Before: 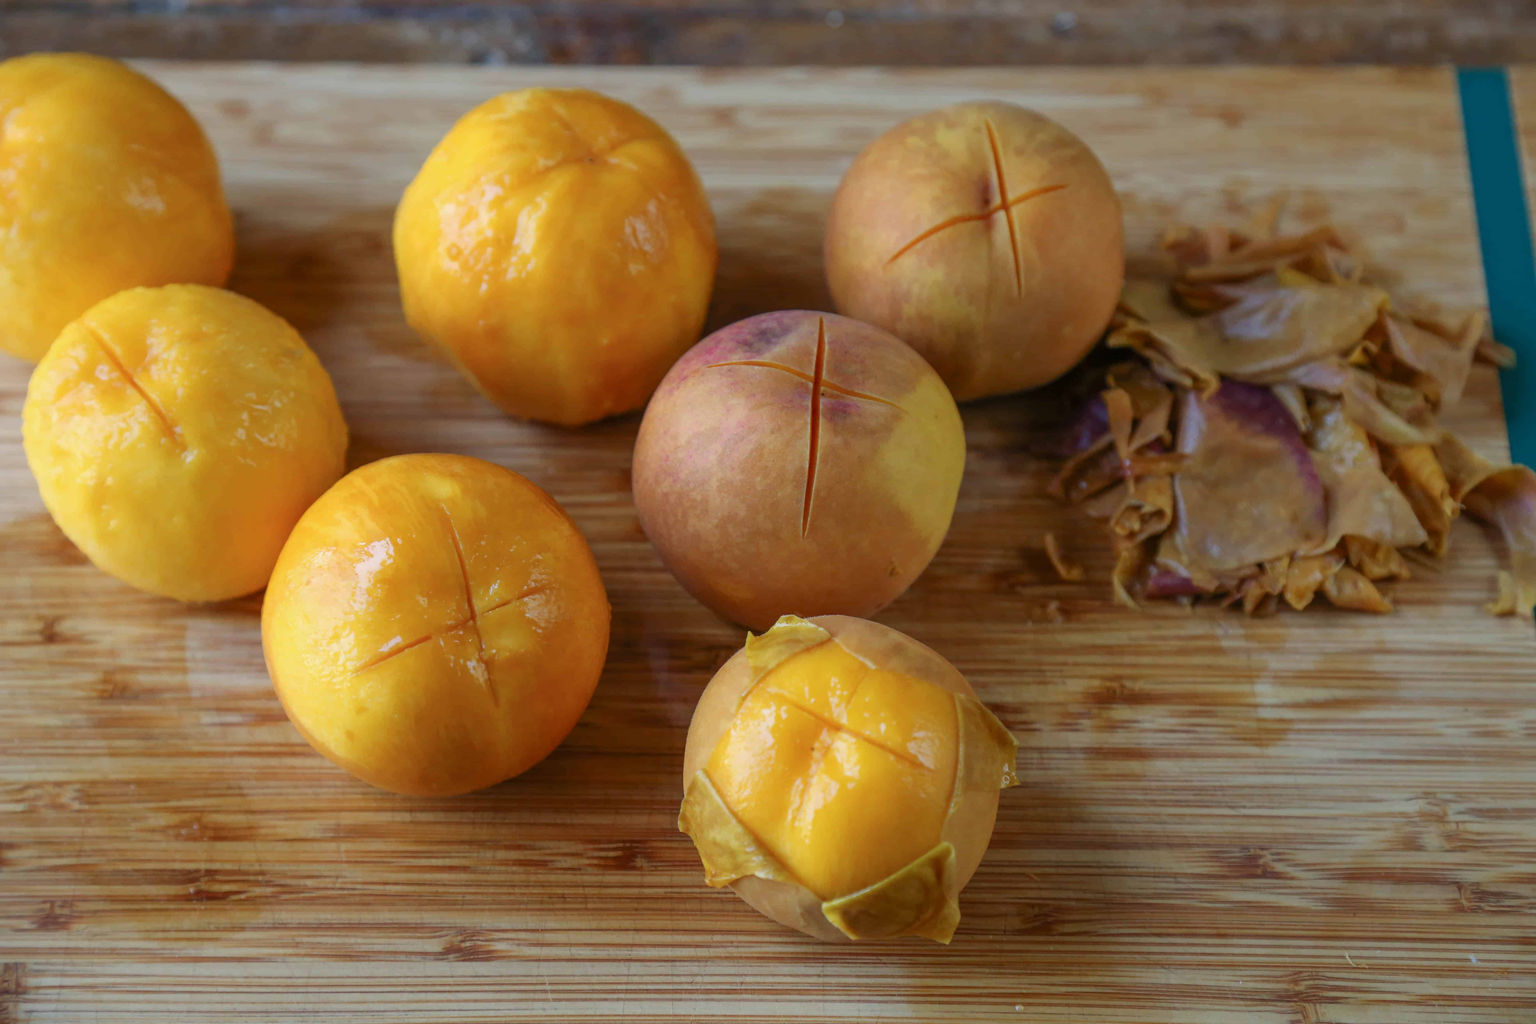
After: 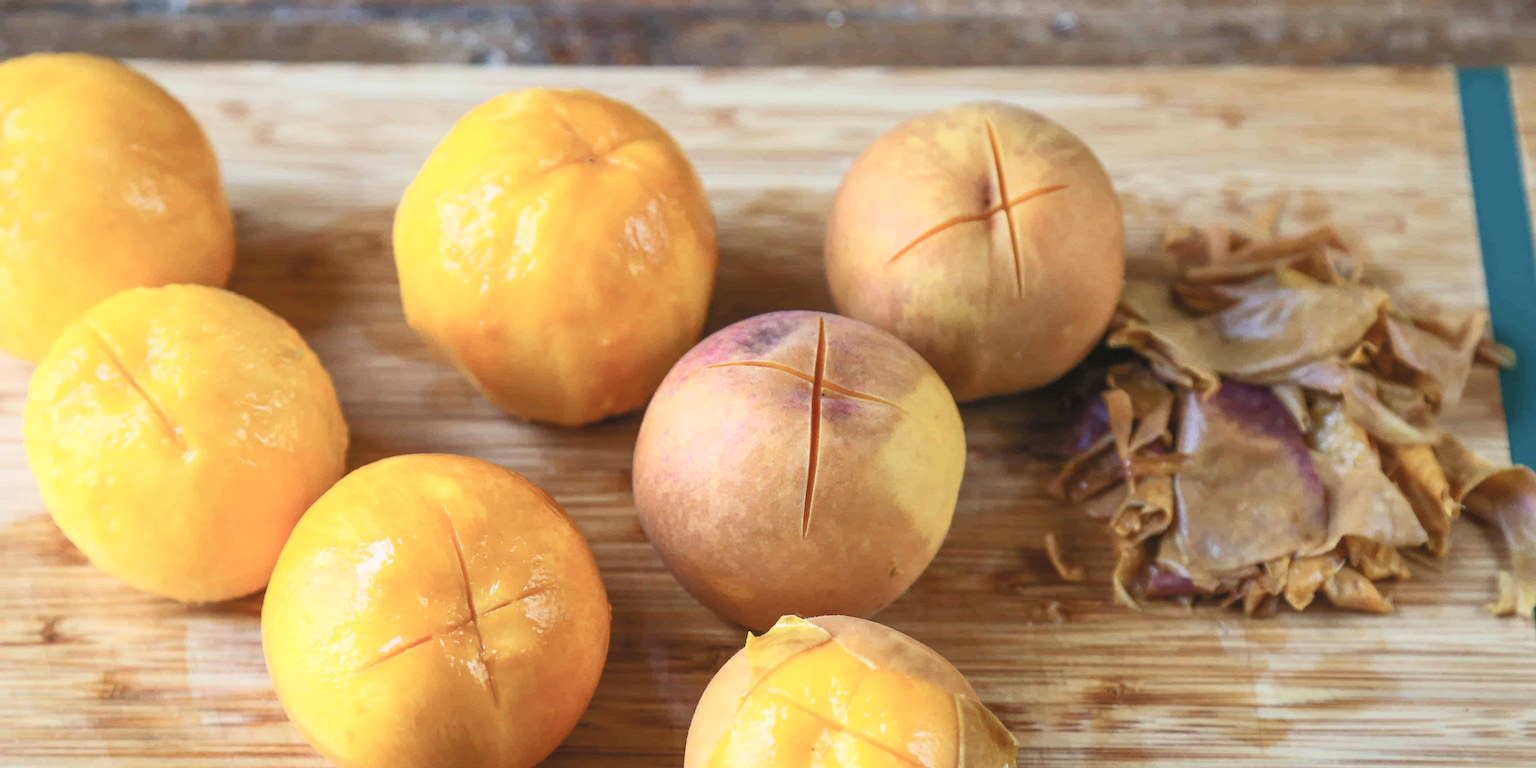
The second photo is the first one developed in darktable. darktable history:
crop: bottom 24.98%
contrast brightness saturation: contrast 0.382, brightness 0.52
